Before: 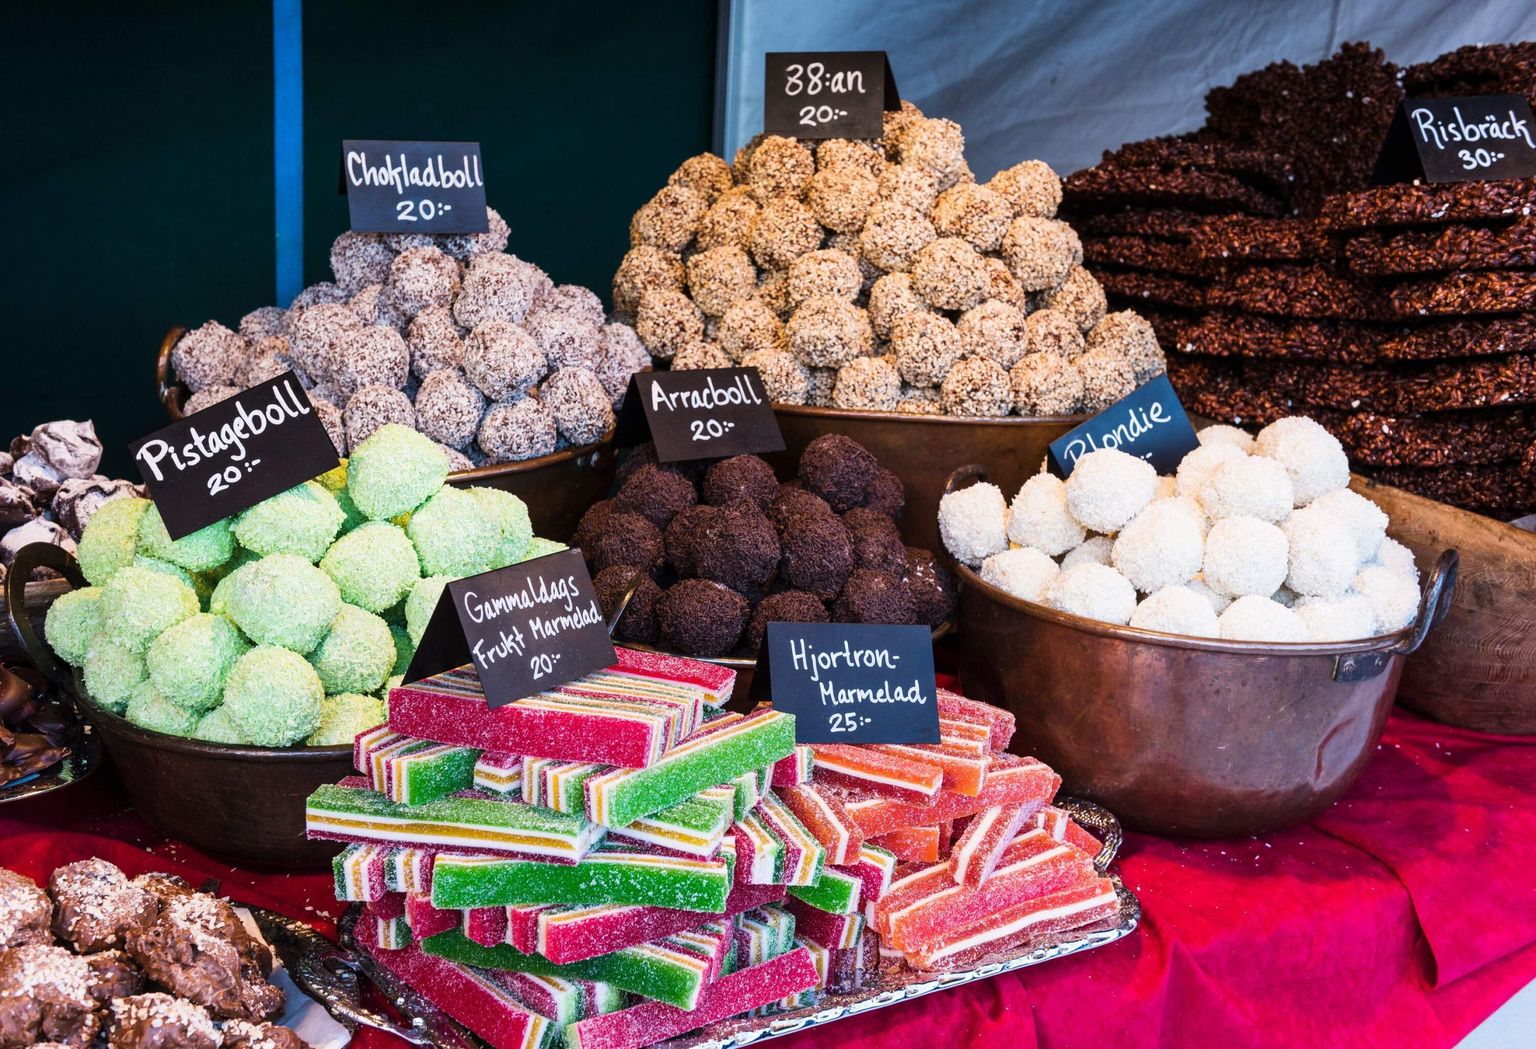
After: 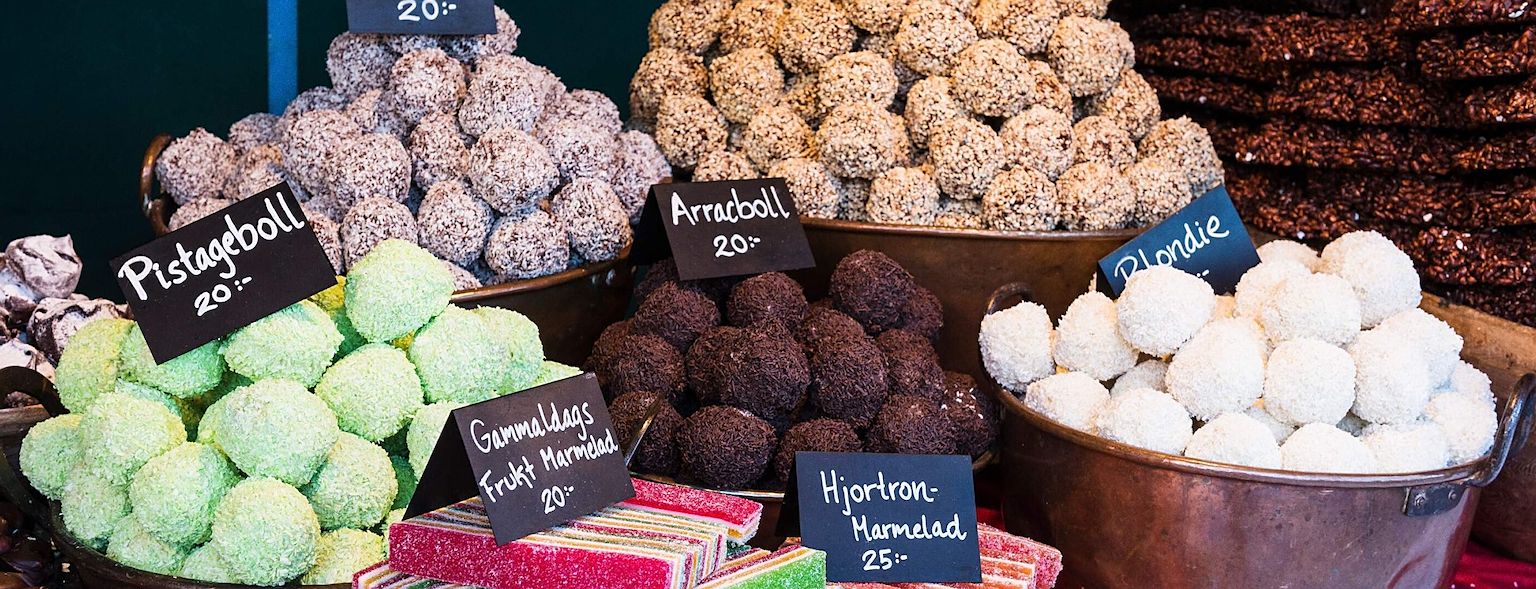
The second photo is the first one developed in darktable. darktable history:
exposure: compensate highlight preservation false
grain: on, module defaults
sharpen: on, module defaults
crop: left 1.744%, top 19.225%, right 5.069%, bottom 28.357%
